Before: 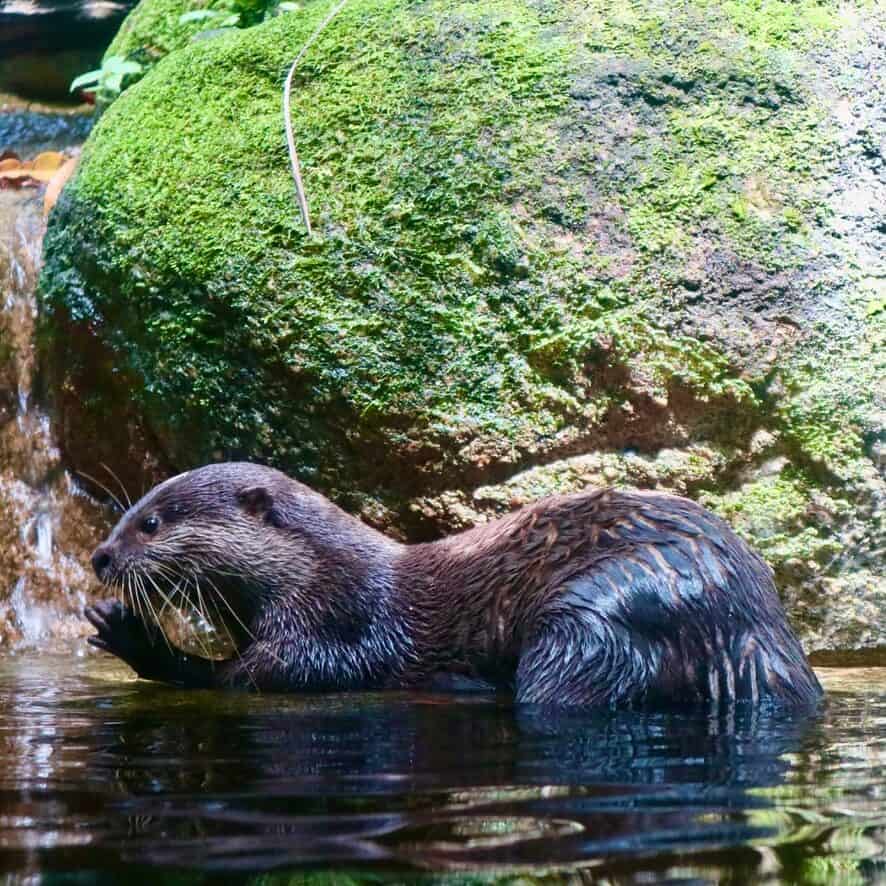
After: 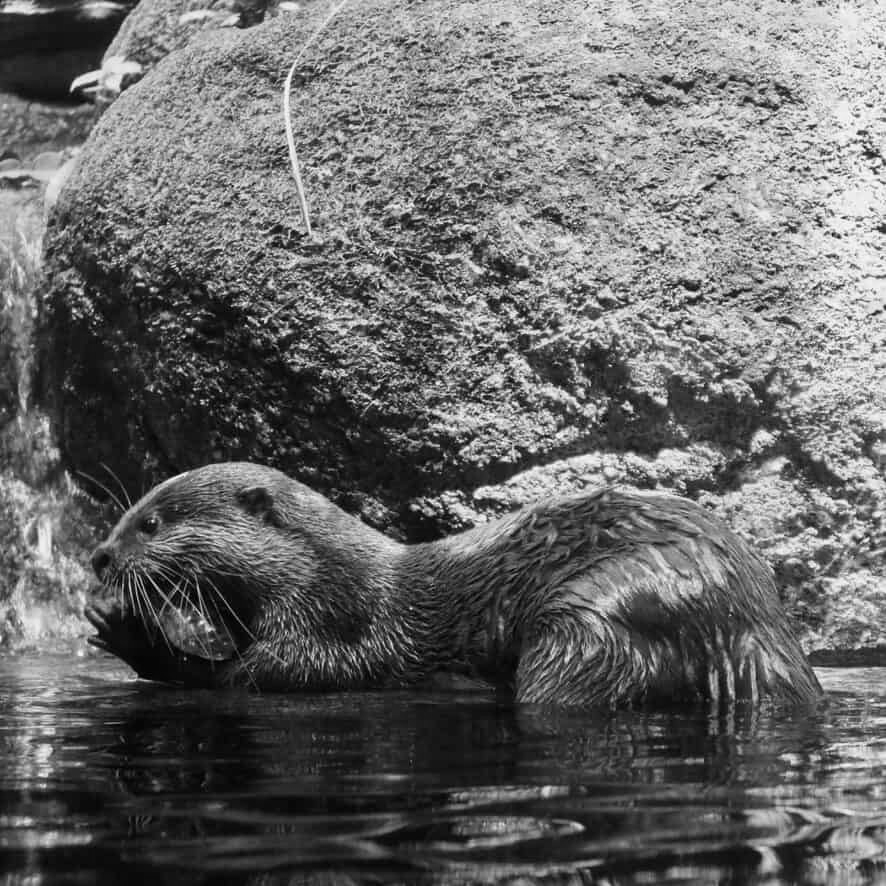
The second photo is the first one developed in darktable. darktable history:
color calibration: output gray [0.21, 0.42, 0.37, 0], illuminant same as pipeline (D50), adaptation XYZ, x 0.345, y 0.358, temperature 5018.95 K
